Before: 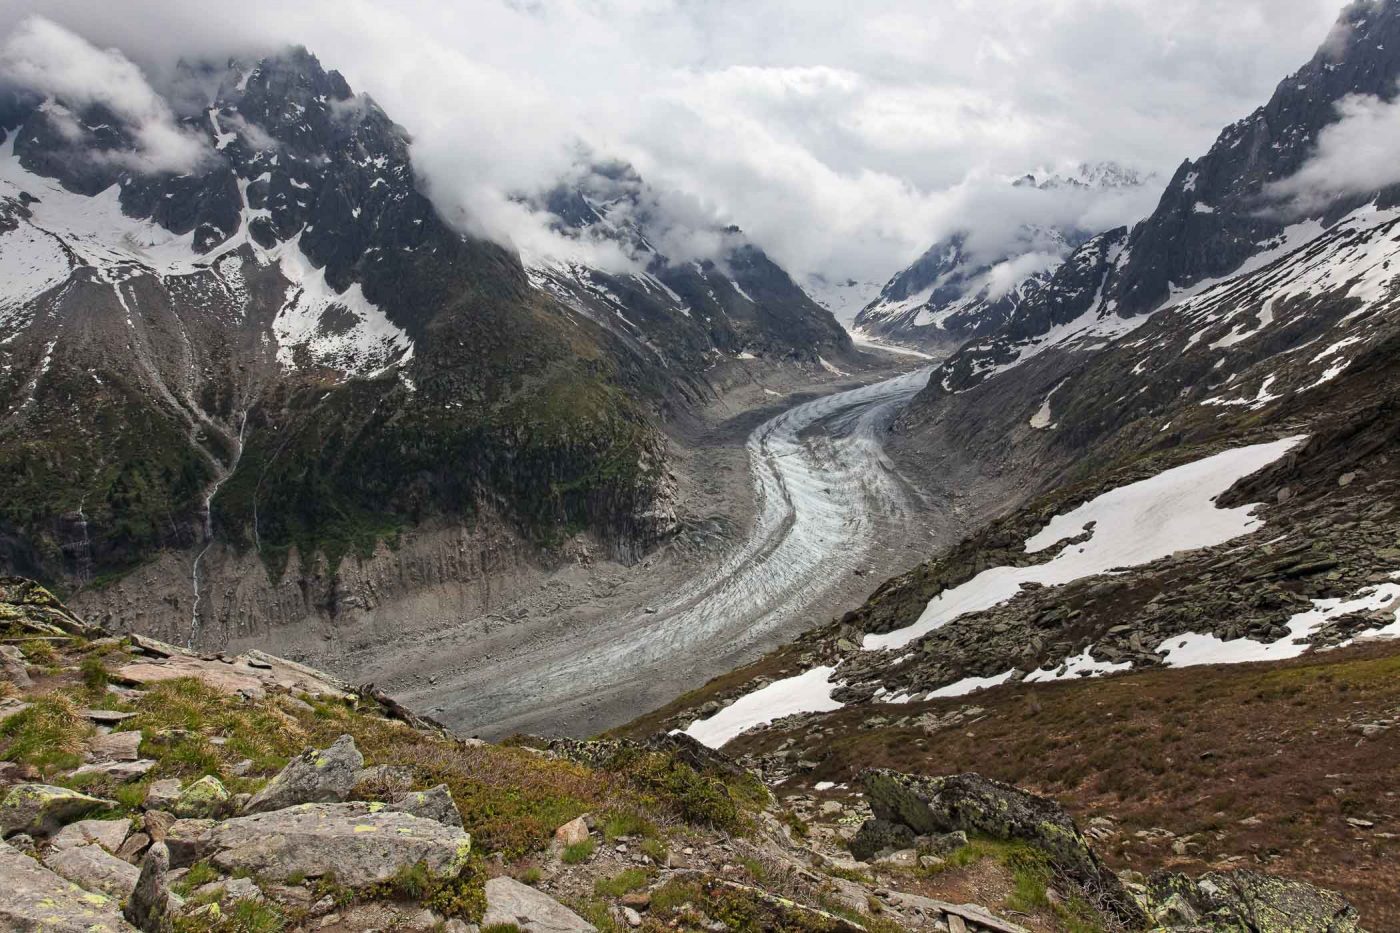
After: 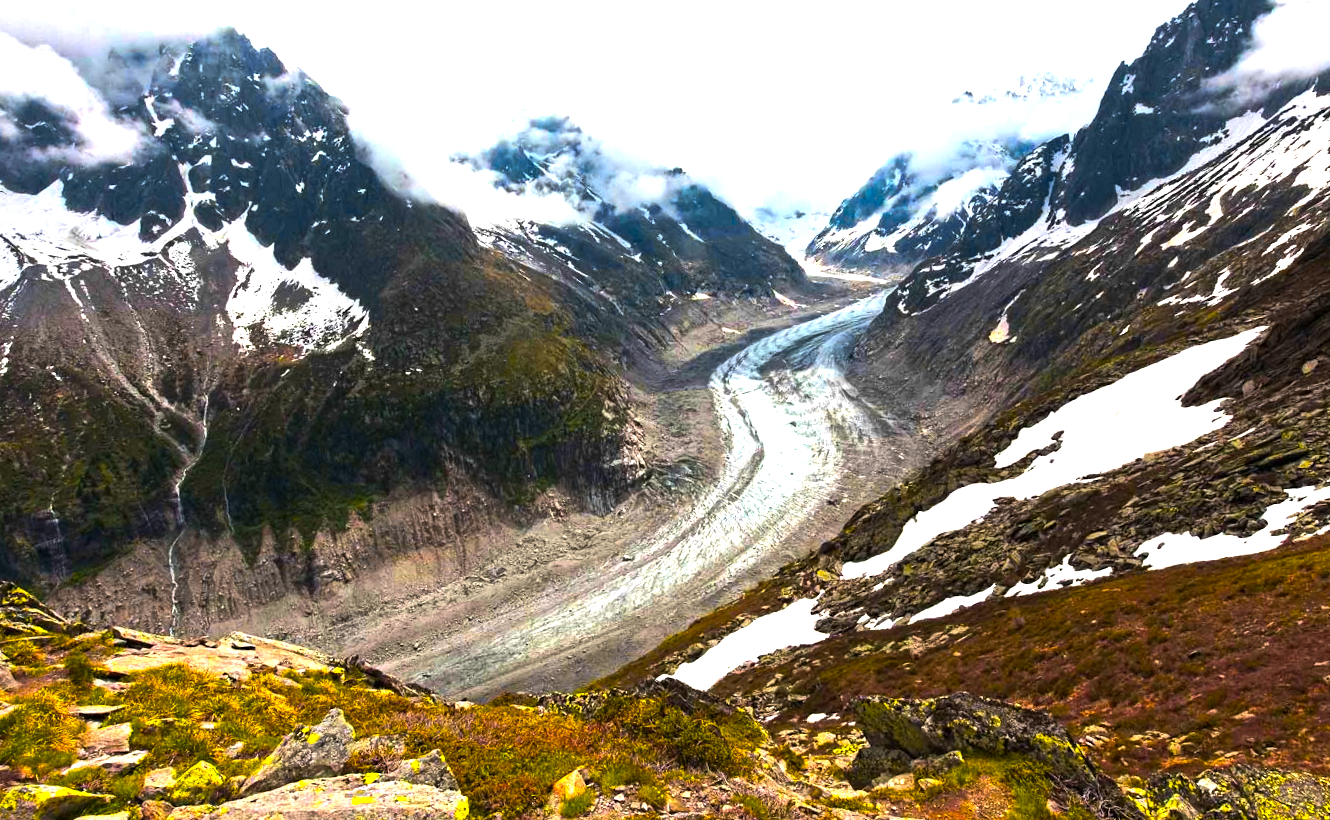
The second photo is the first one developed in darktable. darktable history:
rotate and perspective: rotation -5°, crop left 0.05, crop right 0.952, crop top 0.11, crop bottom 0.89
color balance rgb: linear chroma grading › highlights 100%, linear chroma grading › global chroma 23.41%, perceptual saturation grading › global saturation 35.38%, hue shift -10.68°, perceptual brilliance grading › highlights 47.25%, perceptual brilliance grading › mid-tones 22.2%, perceptual brilliance grading › shadows -5.93%
